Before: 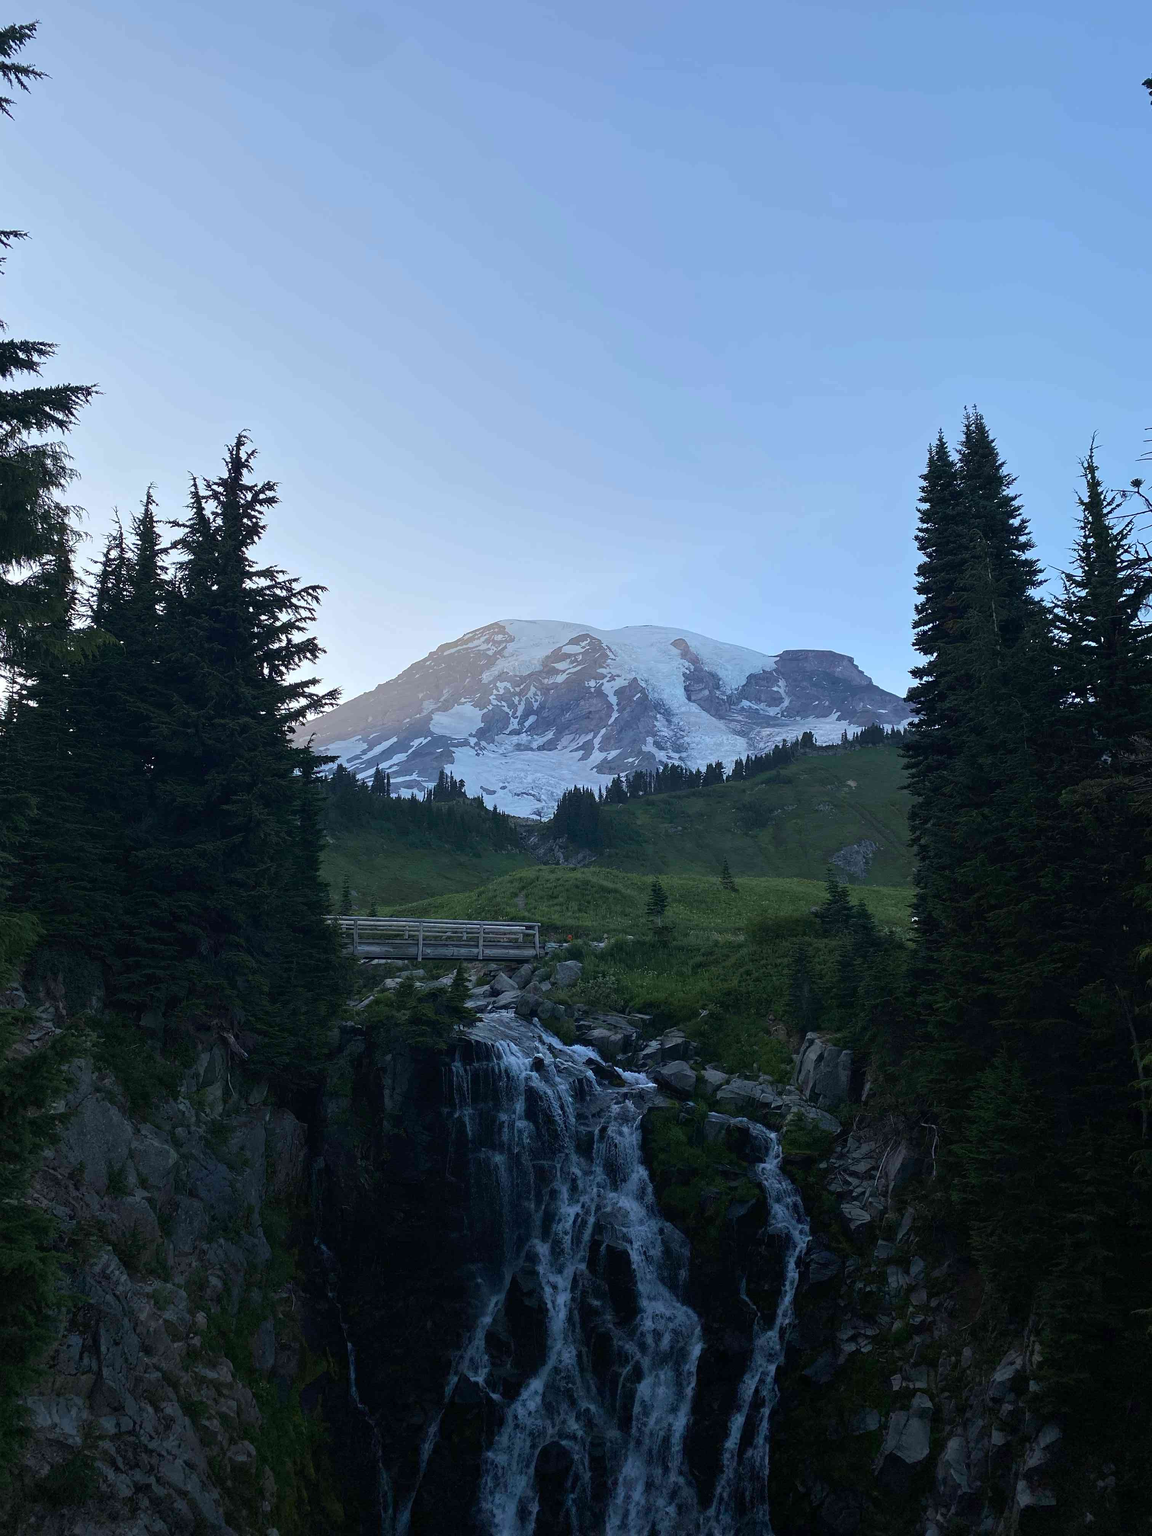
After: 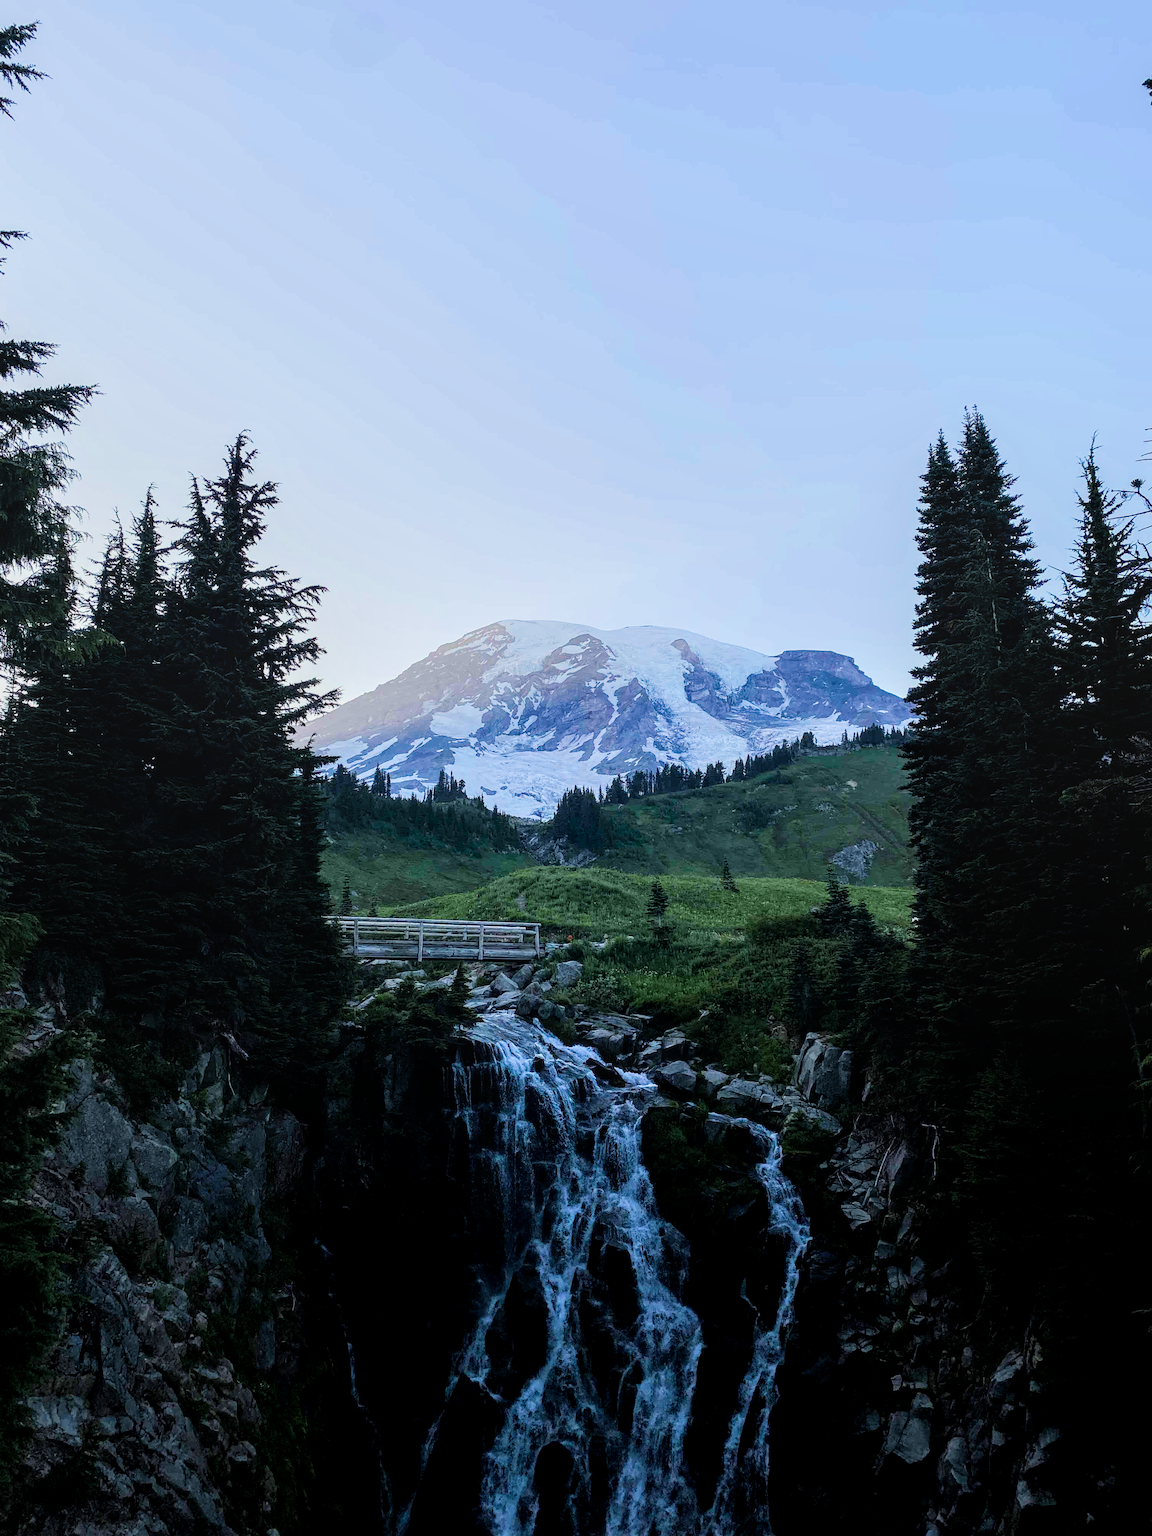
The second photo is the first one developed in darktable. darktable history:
local contrast: on, module defaults
color balance rgb: perceptual saturation grading › global saturation 30%, global vibrance 20%
exposure: black level correction 0, exposure 0.9 EV, compensate highlight preservation false
filmic rgb: black relative exposure -5 EV, hardness 2.88, contrast 1.3, highlights saturation mix -30%
